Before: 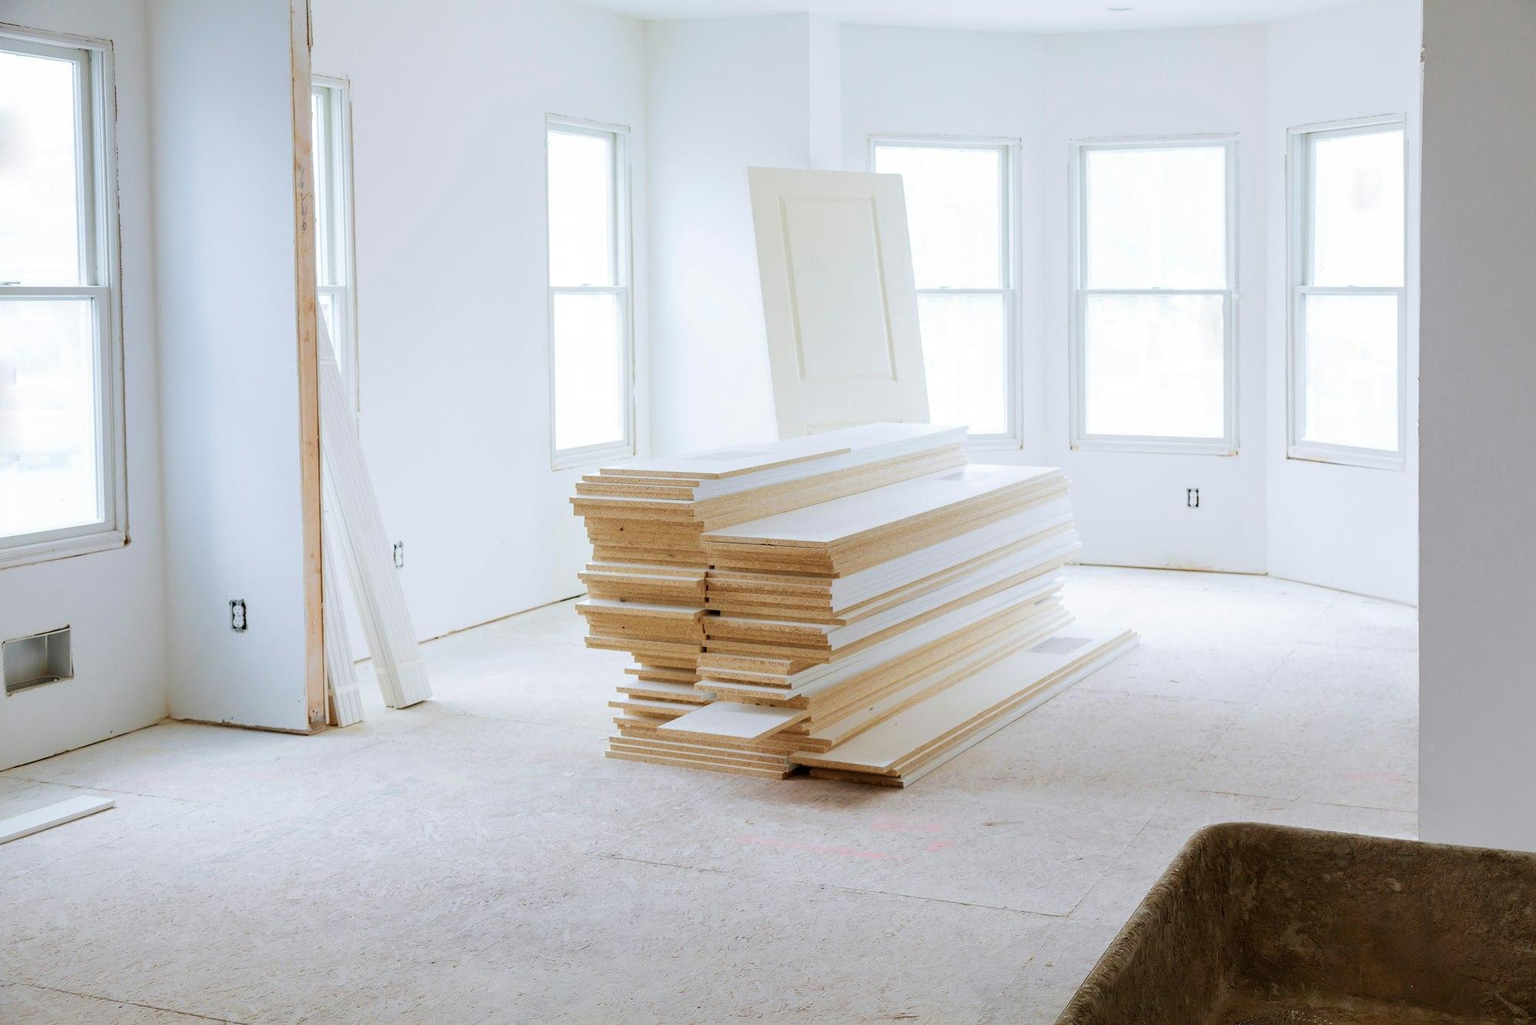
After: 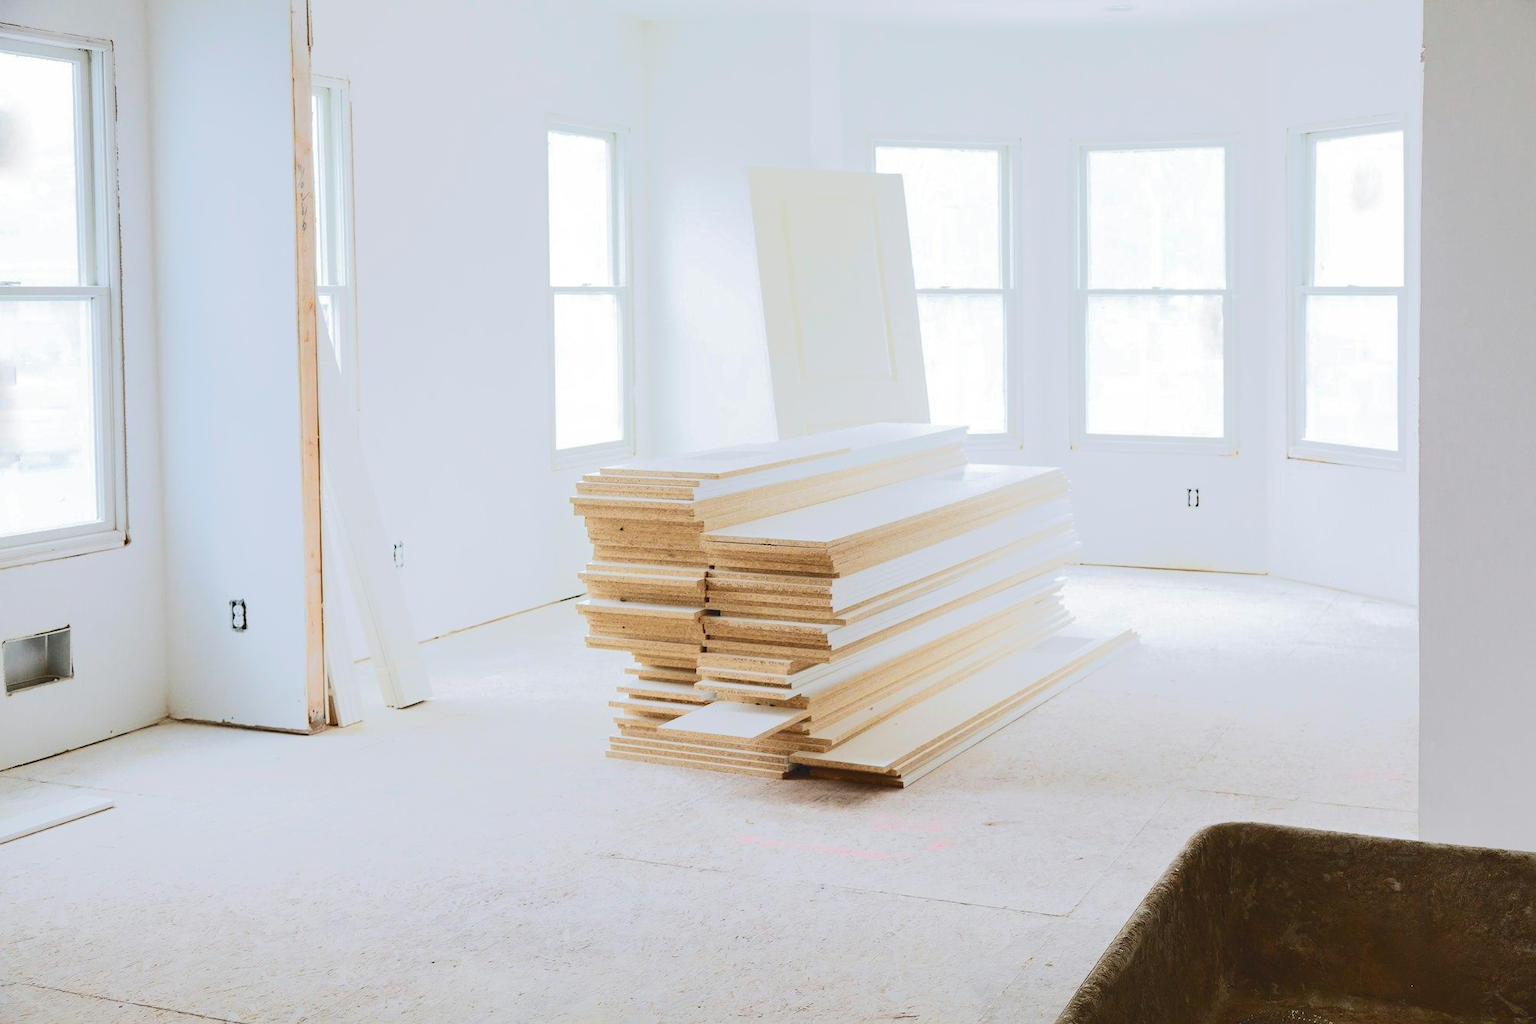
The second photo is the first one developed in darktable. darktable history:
tone curve: curves: ch0 [(0, 0) (0.003, 0.108) (0.011, 0.113) (0.025, 0.113) (0.044, 0.121) (0.069, 0.132) (0.1, 0.145) (0.136, 0.158) (0.177, 0.182) (0.224, 0.215) (0.277, 0.27) (0.335, 0.341) (0.399, 0.424) (0.468, 0.528) (0.543, 0.622) (0.623, 0.721) (0.709, 0.79) (0.801, 0.846) (0.898, 0.871) (1, 1)], color space Lab, independent channels, preserve colors none
